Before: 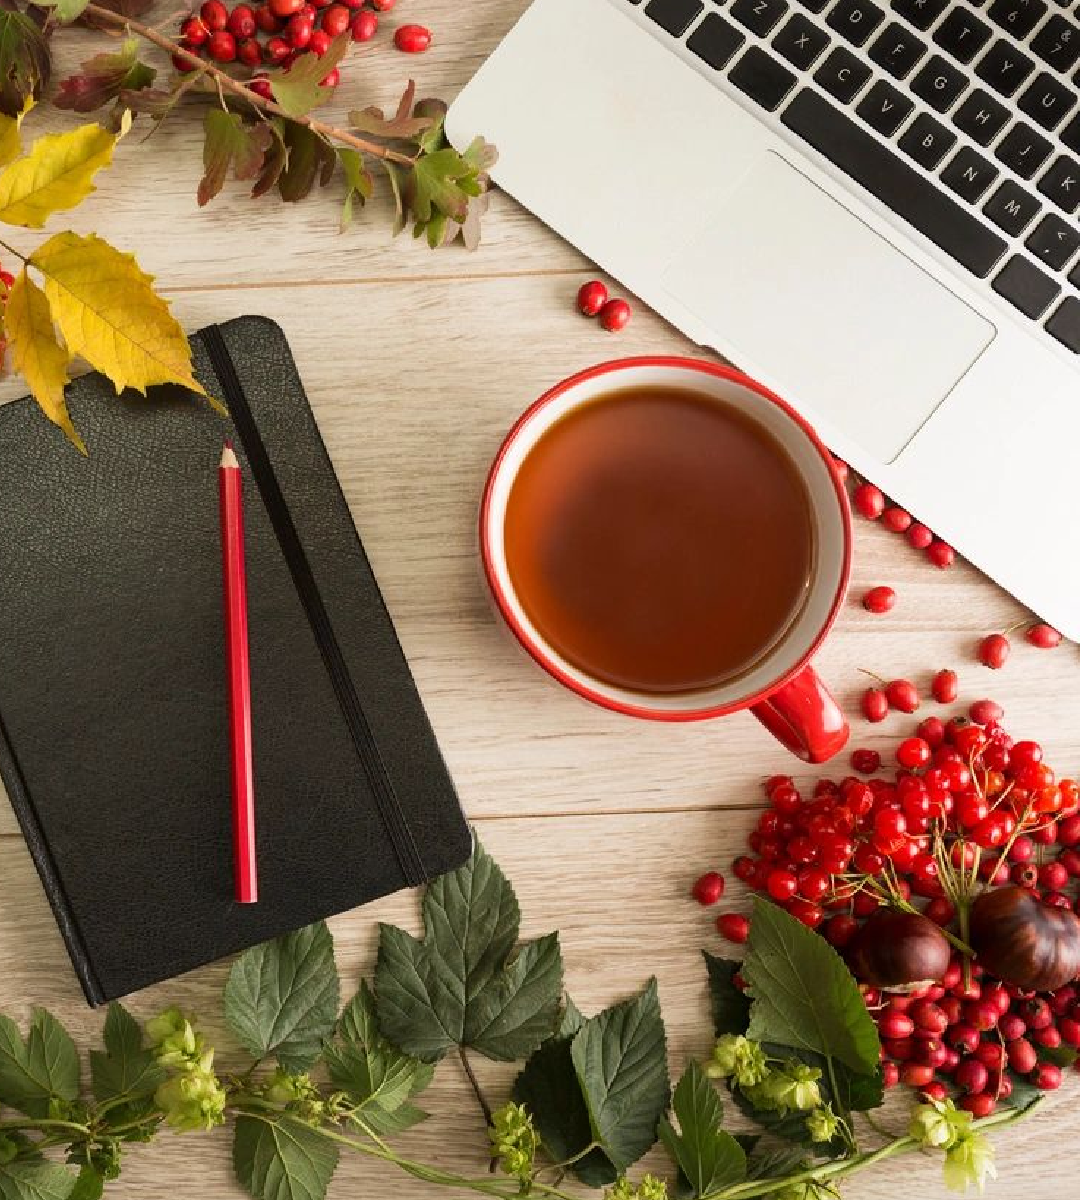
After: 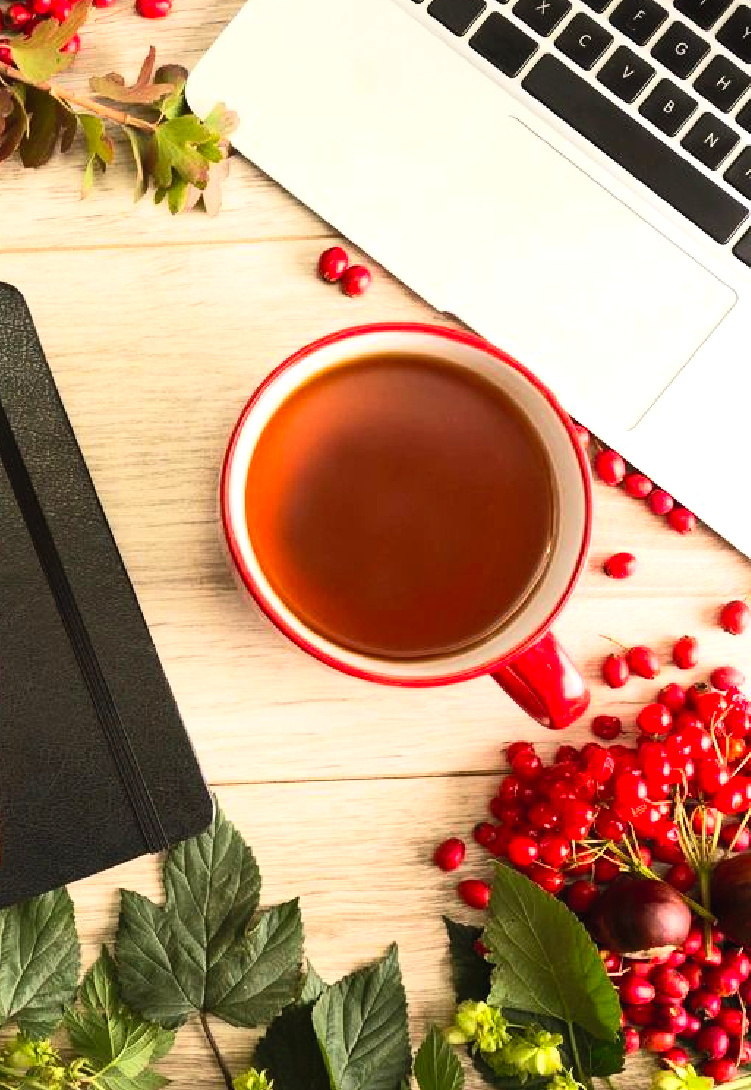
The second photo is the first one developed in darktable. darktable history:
tone equalizer: -8 EV -0.417 EV, -7 EV -0.389 EV, -6 EV -0.333 EV, -5 EV -0.222 EV, -3 EV 0.222 EV, -2 EV 0.333 EV, -1 EV 0.389 EV, +0 EV 0.417 EV, edges refinement/feathering 500, mask exposure compensation -1.57 EV, preserve details no
contrast brightness saturation: contrast 0.24, brightness 0.26, saturation 0.39
crop and rotate: left 24.034%, top 2.838%, right 6.406%, bottom 6.299%
